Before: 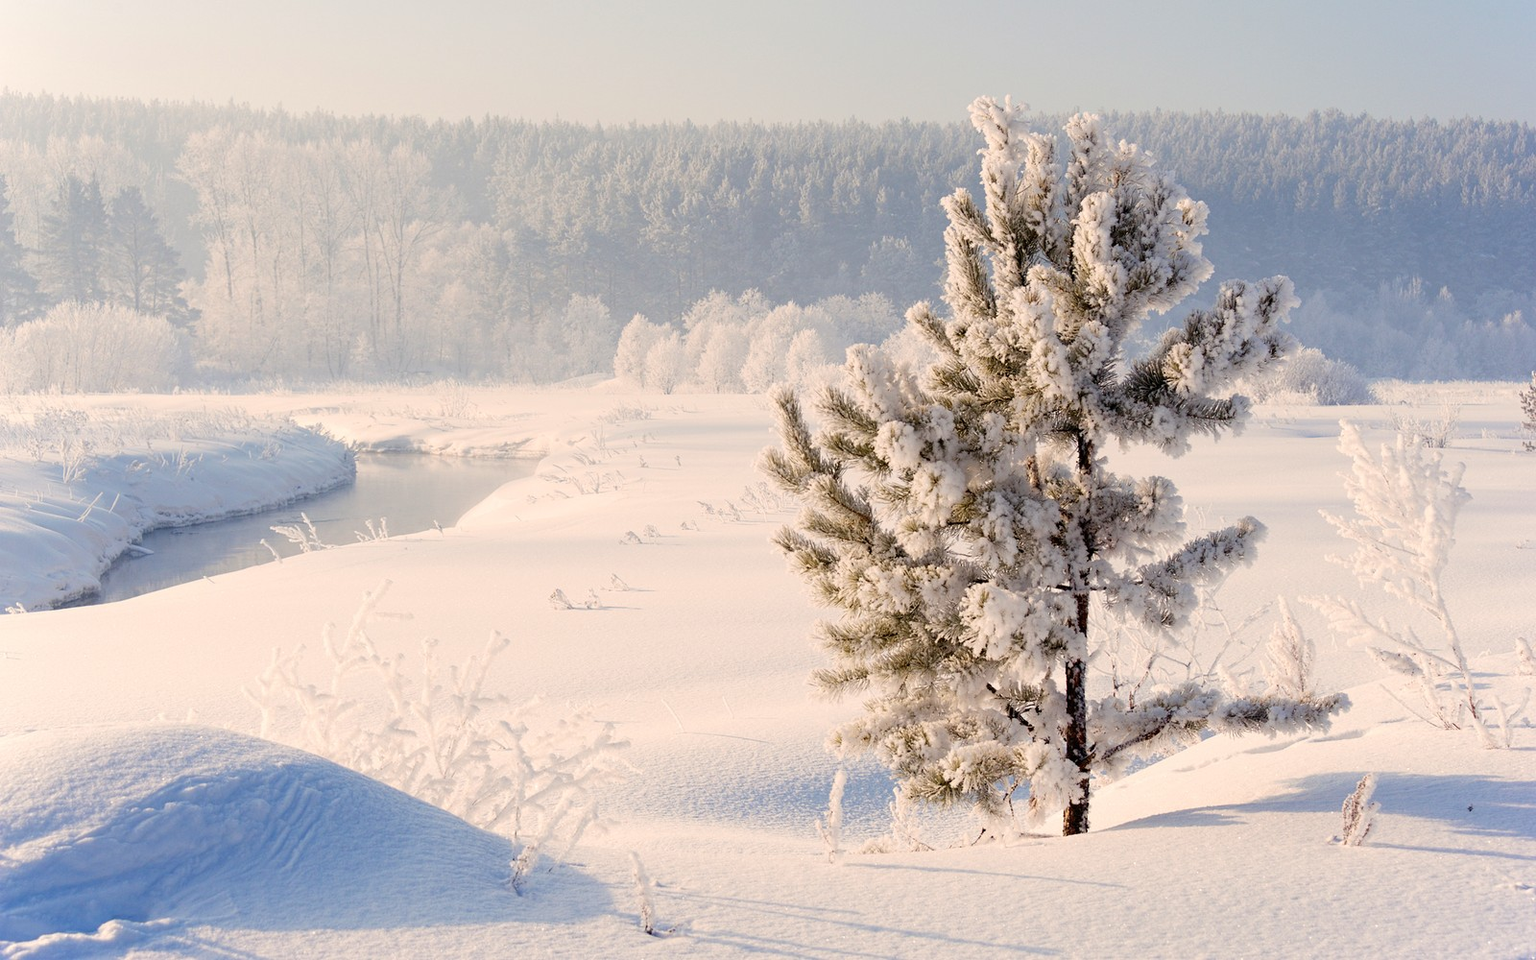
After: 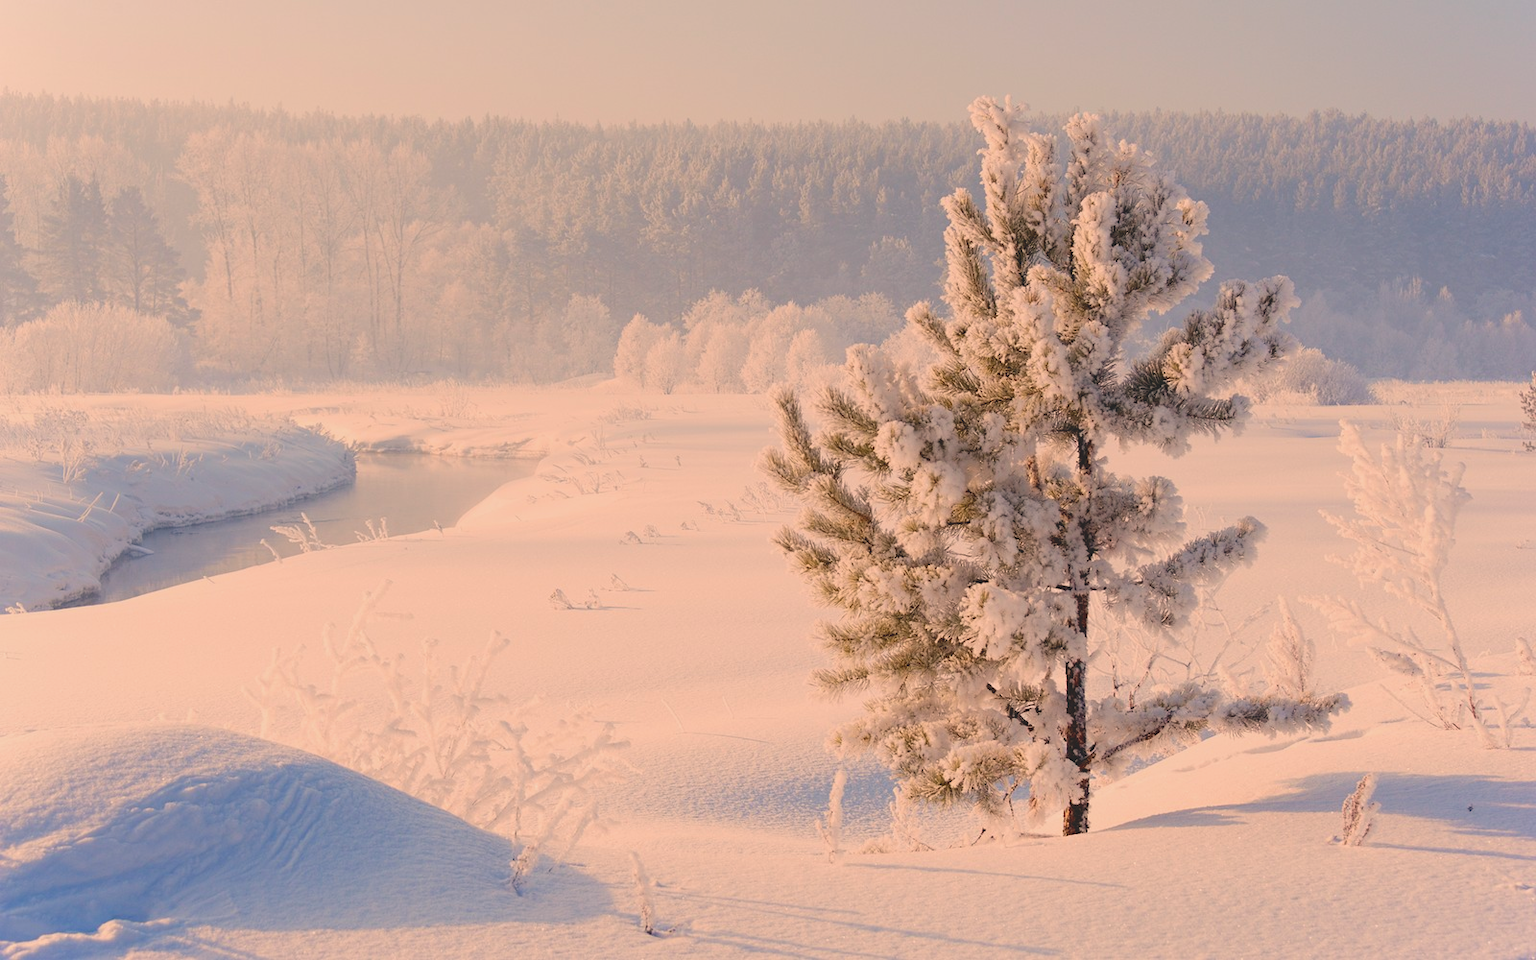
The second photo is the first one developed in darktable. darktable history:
contrast brightness saturation: contrast -0.28
white balance: red 1.127, blue 0.943
